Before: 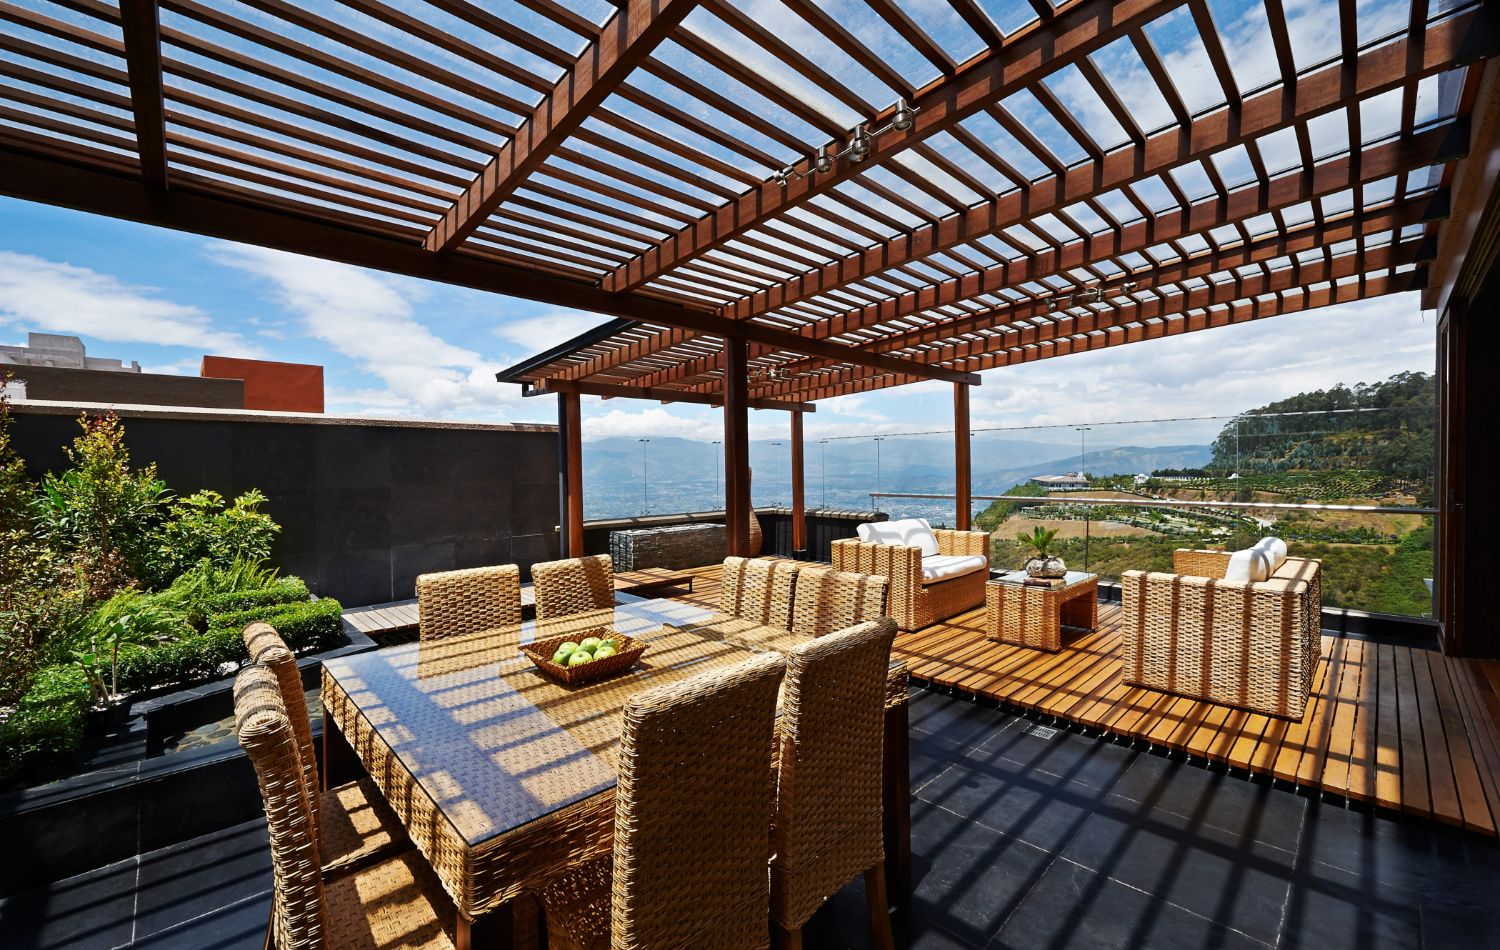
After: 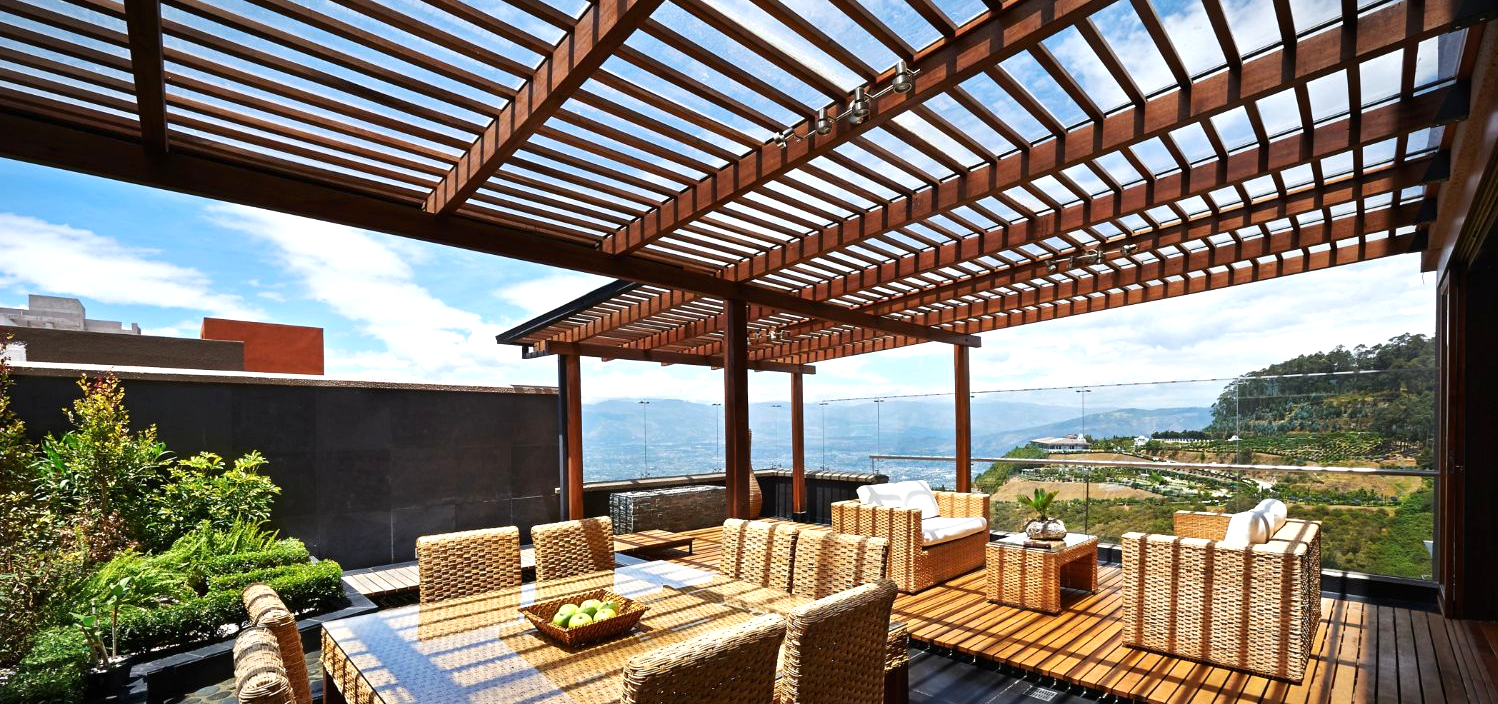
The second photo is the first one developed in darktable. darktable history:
crop: top 4.091%, bottom 21.543%
exposure: black level correction 0, exposure 0.498 EV, compensate exposure bias true, compensate highlight preservation false
vignetting: fall-off start 100.53%, fall-off radius 65.23%, brightness -0.41, saturation -0.294, automatic ratio true
